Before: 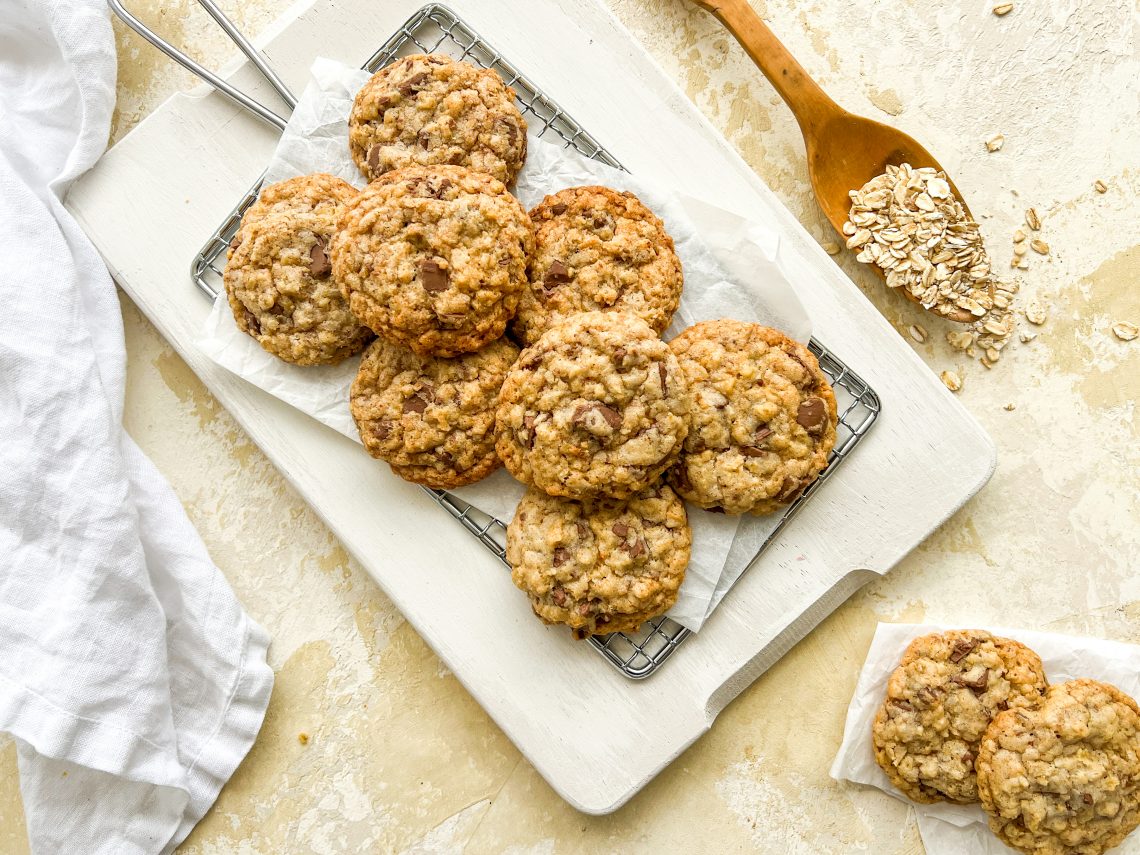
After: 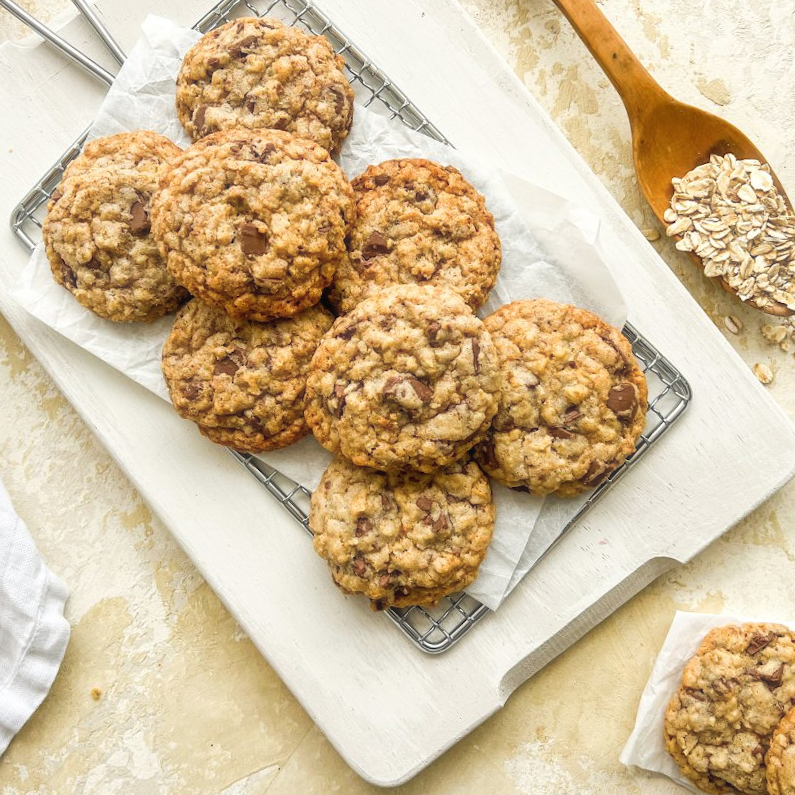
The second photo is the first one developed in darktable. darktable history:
crop and rotate: angle -3.27°, left 14.277%, top 0.028%, right 10.766%, bottom 0.028%
haze removal: strength -0.1, adaptive false
